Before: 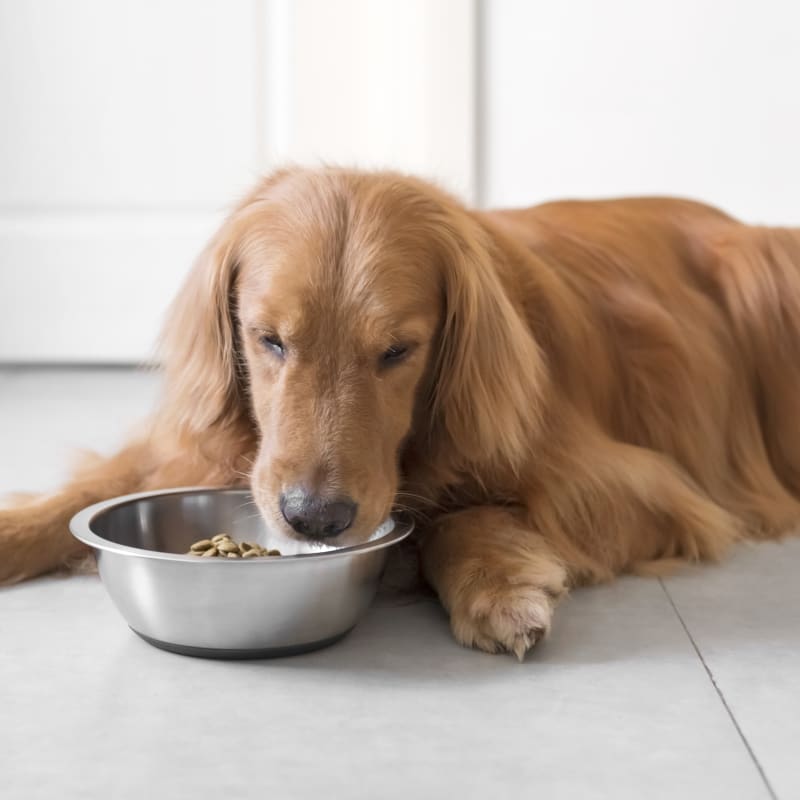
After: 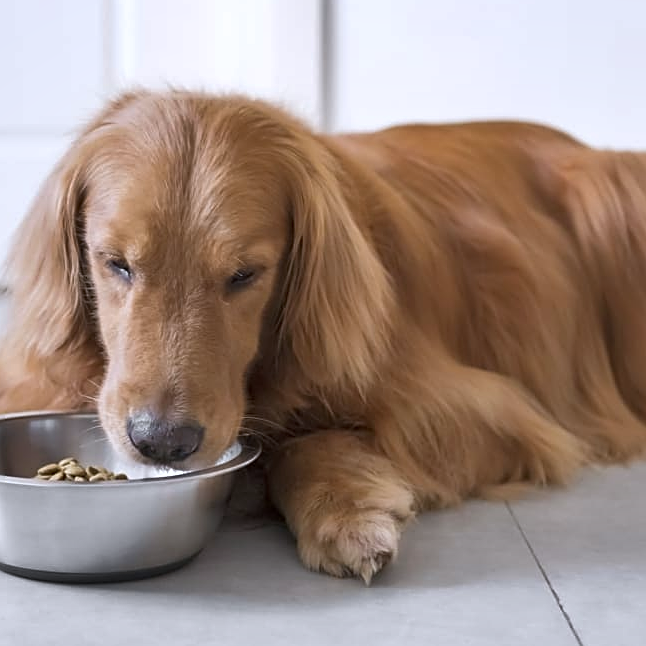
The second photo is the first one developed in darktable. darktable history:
crop: left 19.159%, top 9.58%, bottom 9.58%
shadows and highlights: shadows 40, highlights -54, highlights color adjustment 46%, low approximation 0.01, soften with gaussian
white balance: red 0.984, blue 1.059
sharpen: on, module defaults
